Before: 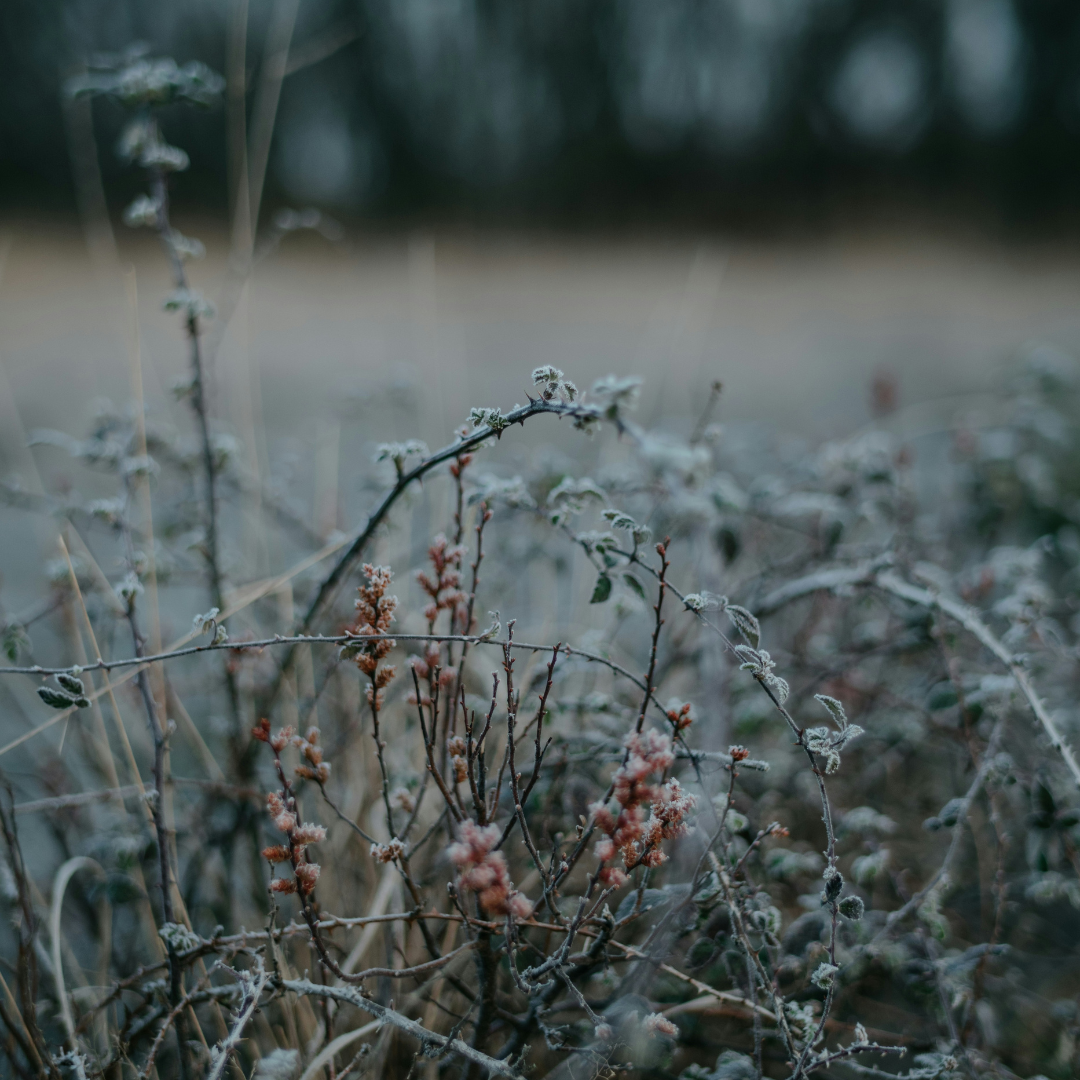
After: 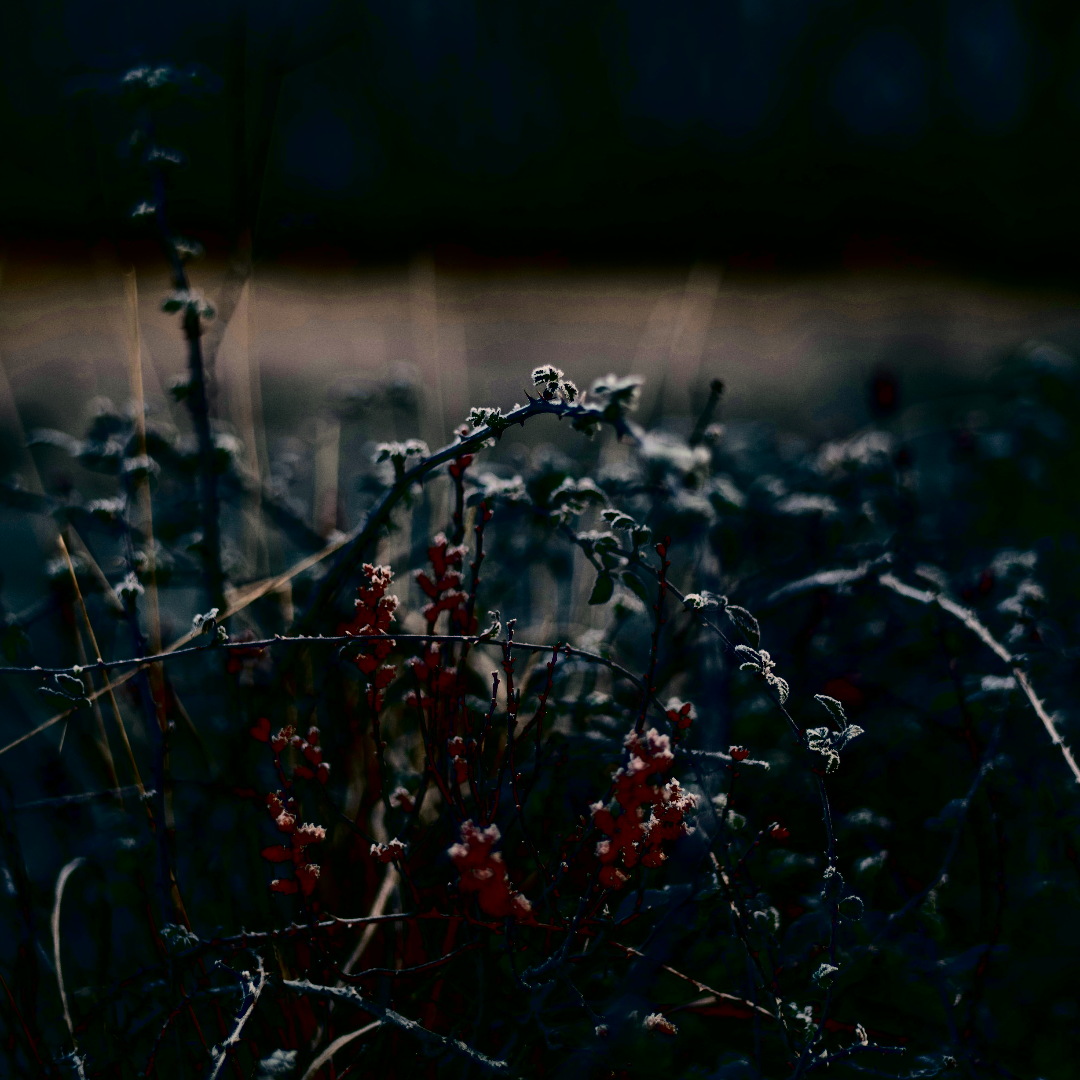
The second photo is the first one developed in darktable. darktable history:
exposure: exposure -0.05 EV
contrast brightness saturation: contrast 0.77, brightness -1, saturation 1
color correction: highlights a* 21.88, highlights b* 22.25
